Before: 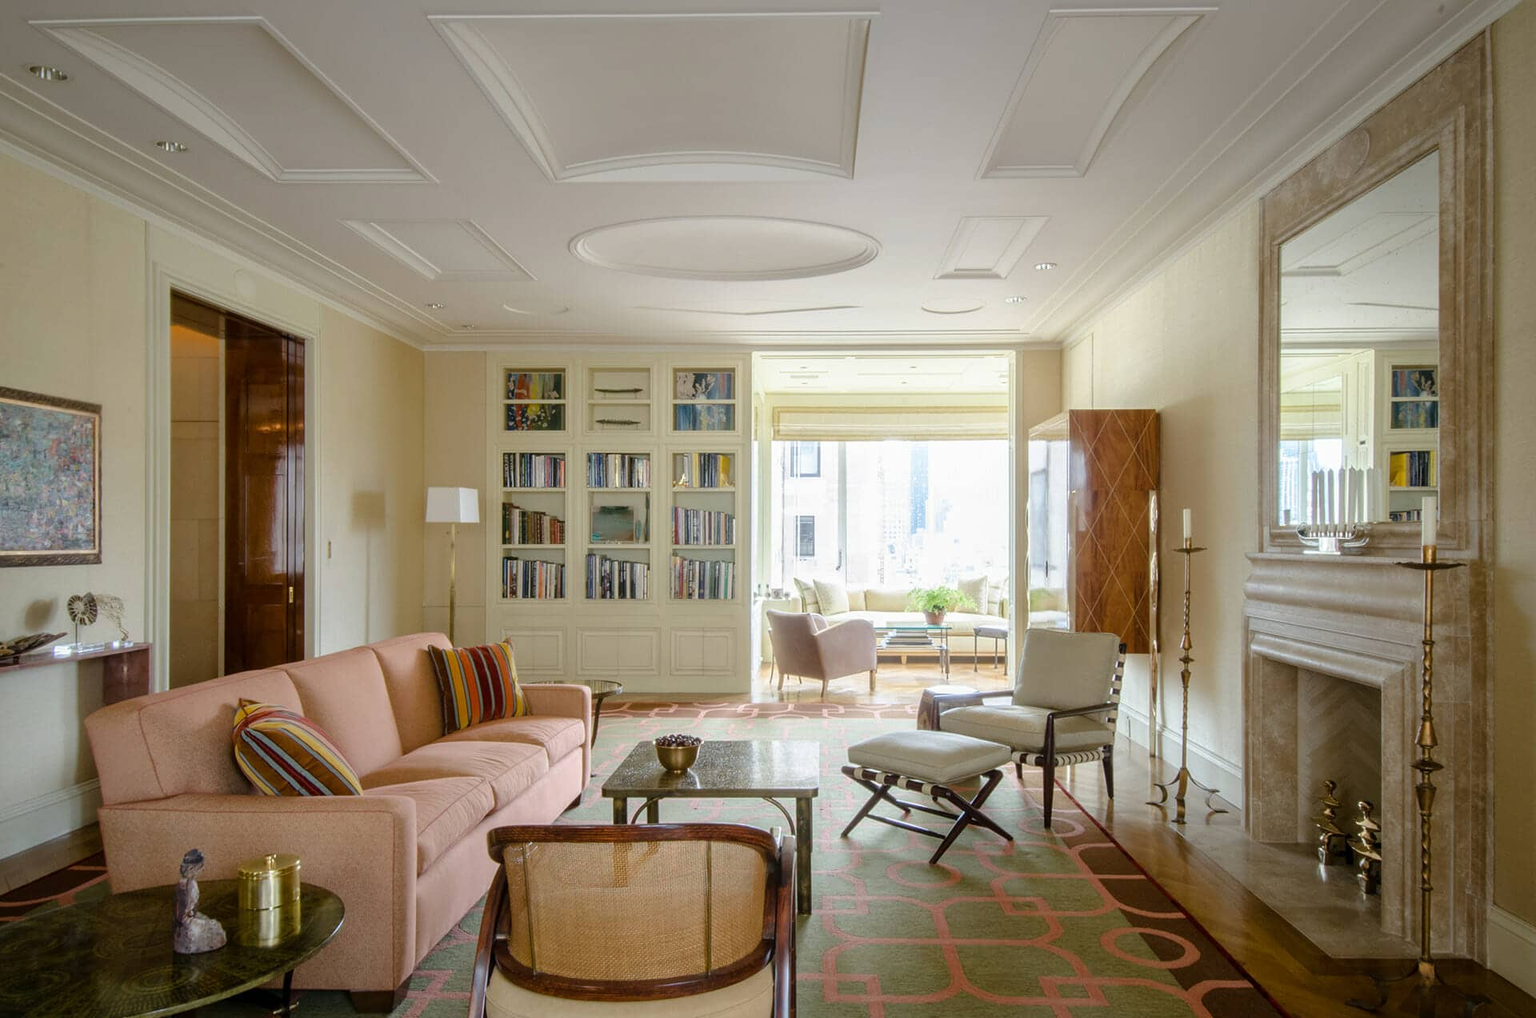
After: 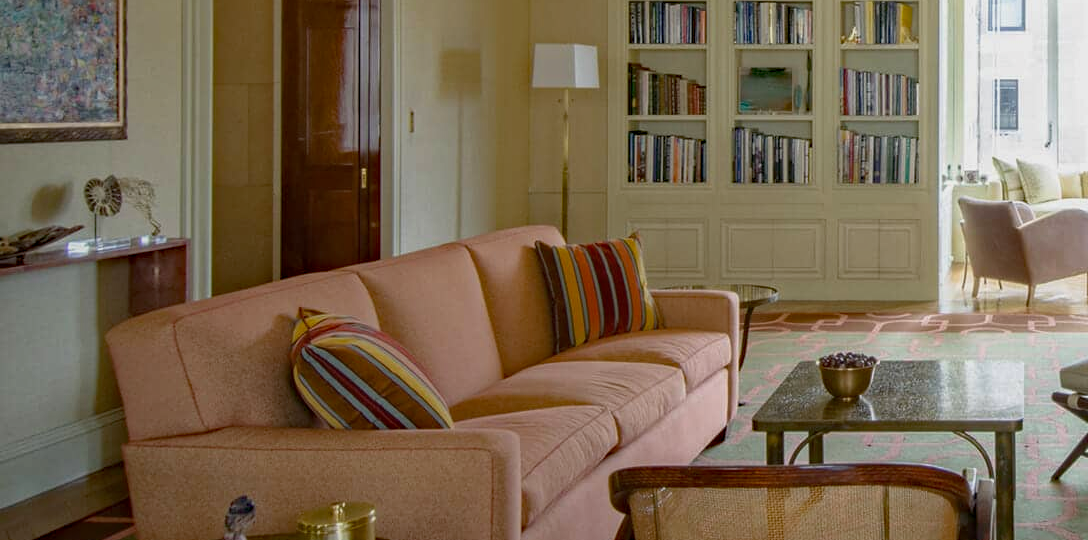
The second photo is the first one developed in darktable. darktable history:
crop: top 44.488%, right 43.301%, bottom 13.023%
haze removal: strength 0.396, distance 0.215, adaptive false
tone equalizer: -8 EV 0.238 EV, -7 EV 0.39 EV, -6 EV 0.437 EV, -5 EV 0.285 EV, -3 EV -0.274 EV, -2 EV -0.405 EV, -1 EV -0.438 EV, +0 EV -0.244 EV
